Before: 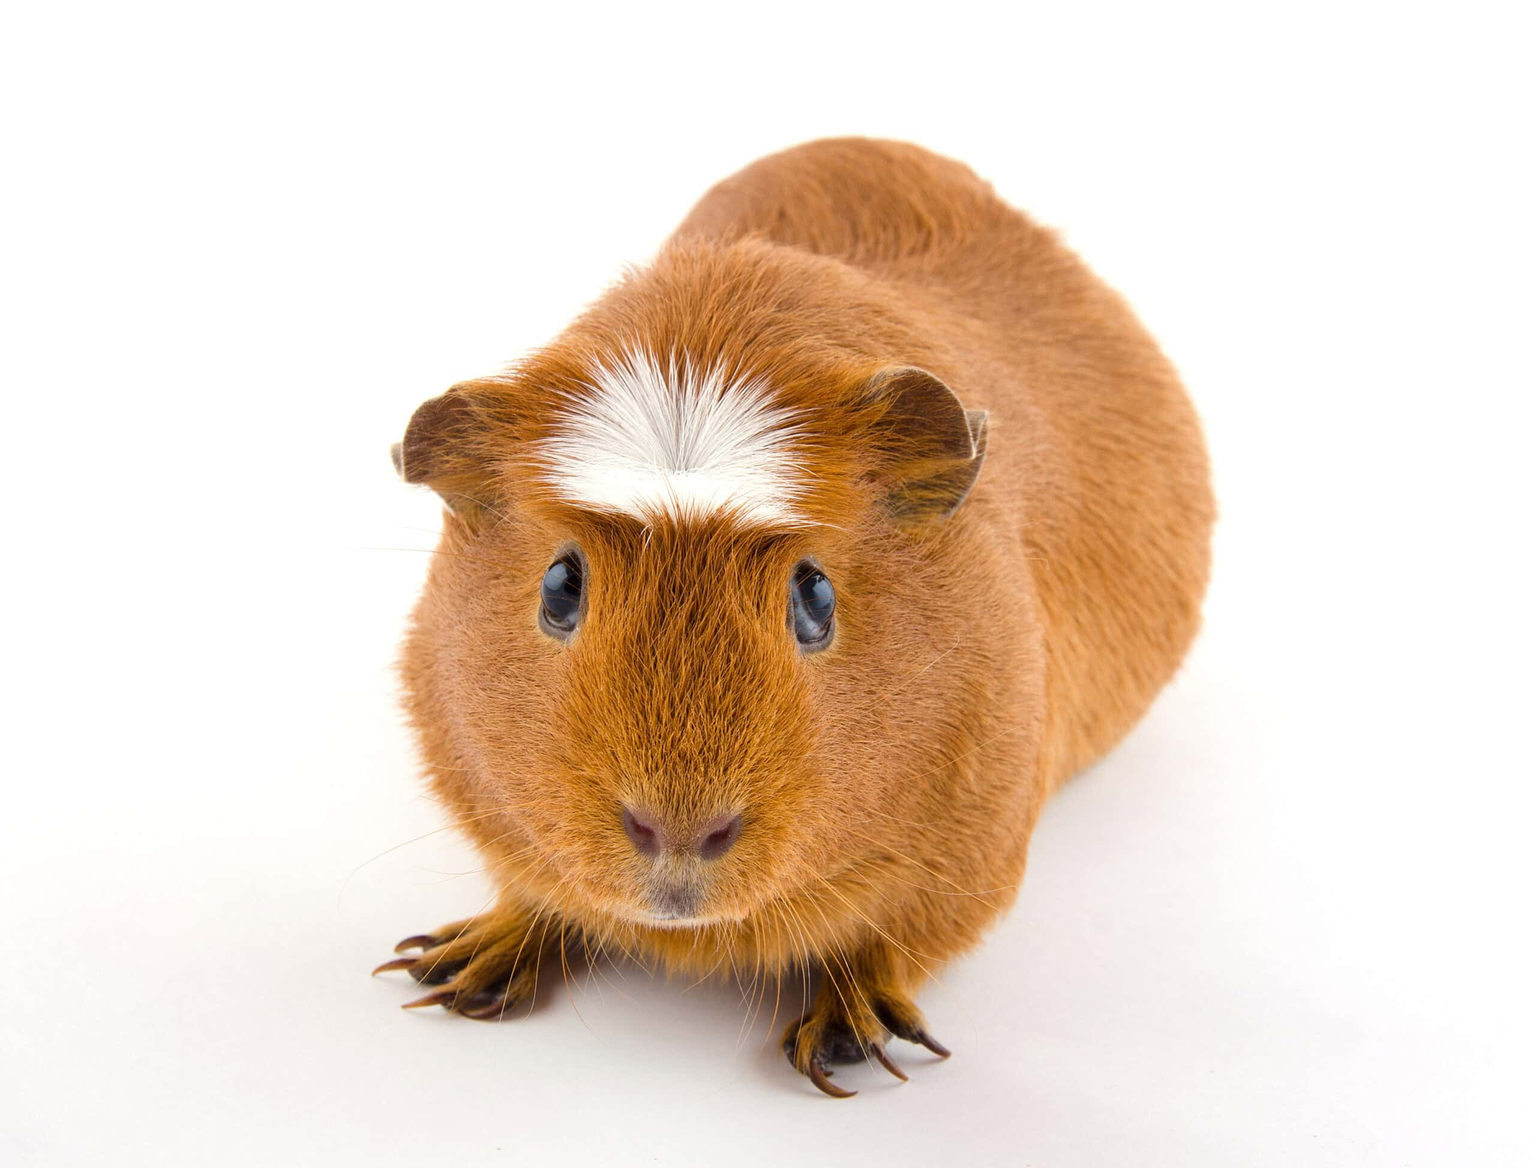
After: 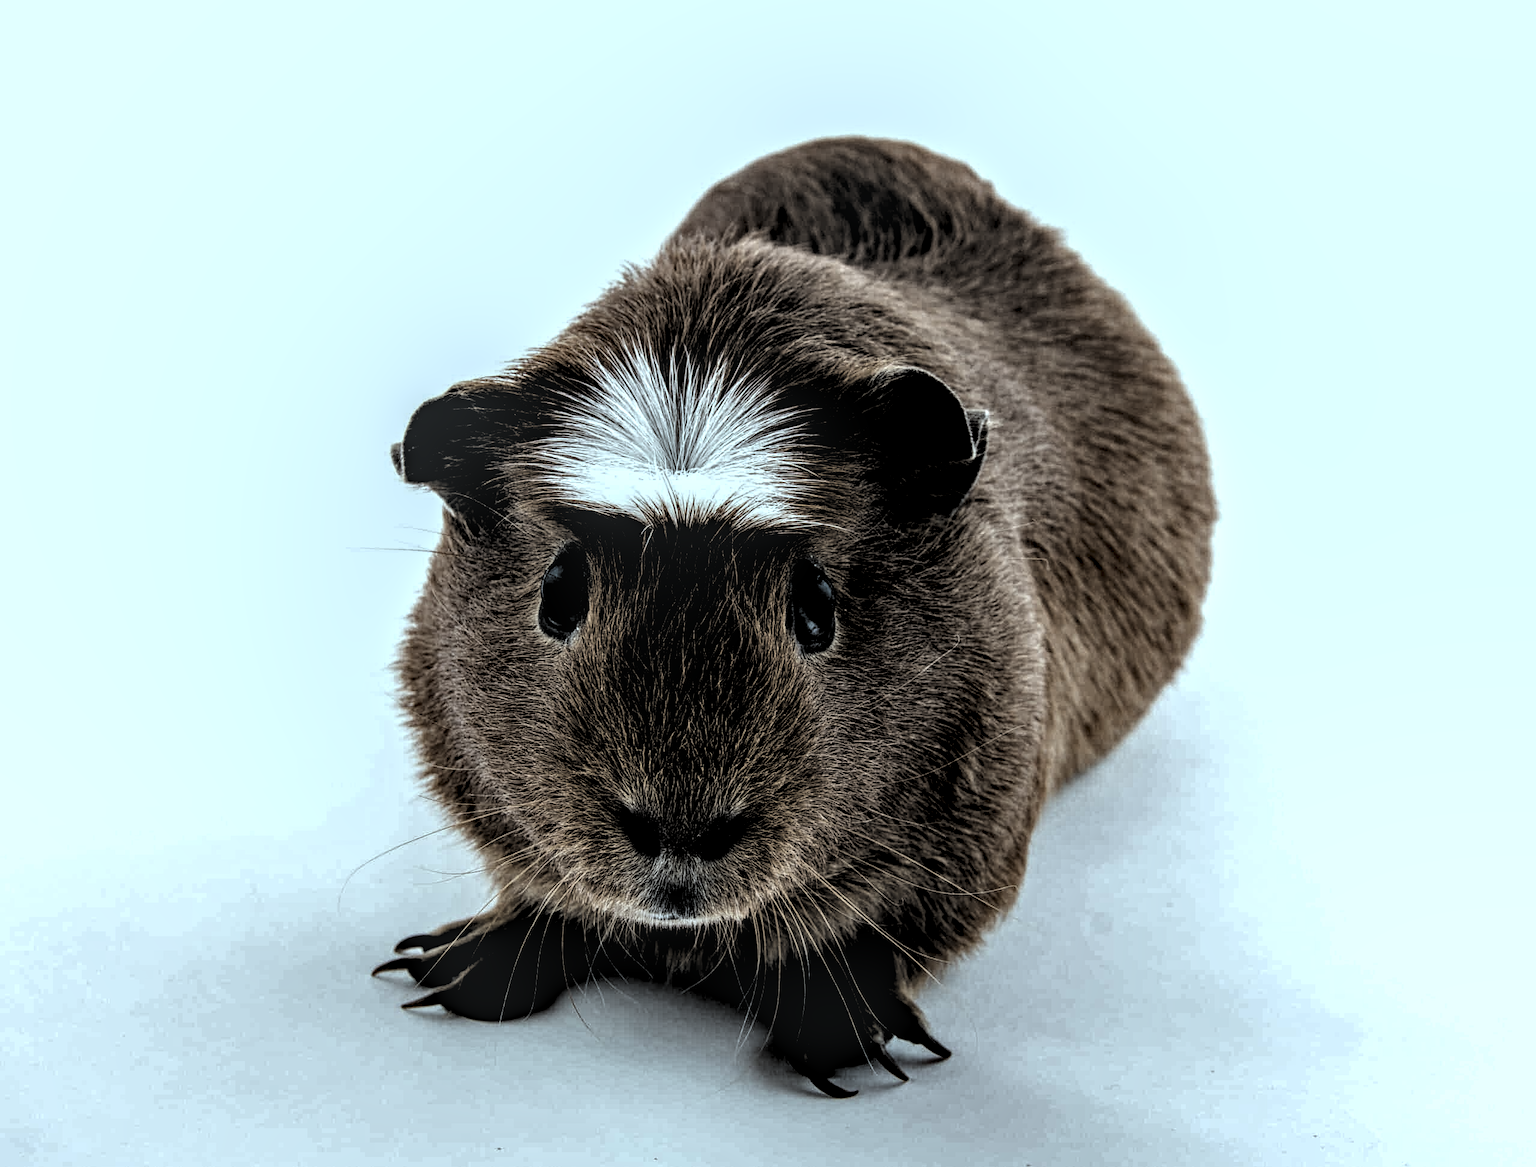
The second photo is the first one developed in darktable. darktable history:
local contrast: highlights 5%, shadows 3%, detail 182%
color correction: highlights a* -13.42, highlights b* -17.38, saturation 0.697
levels: black 3.76%, levels [0.514, 0.759, 1]
